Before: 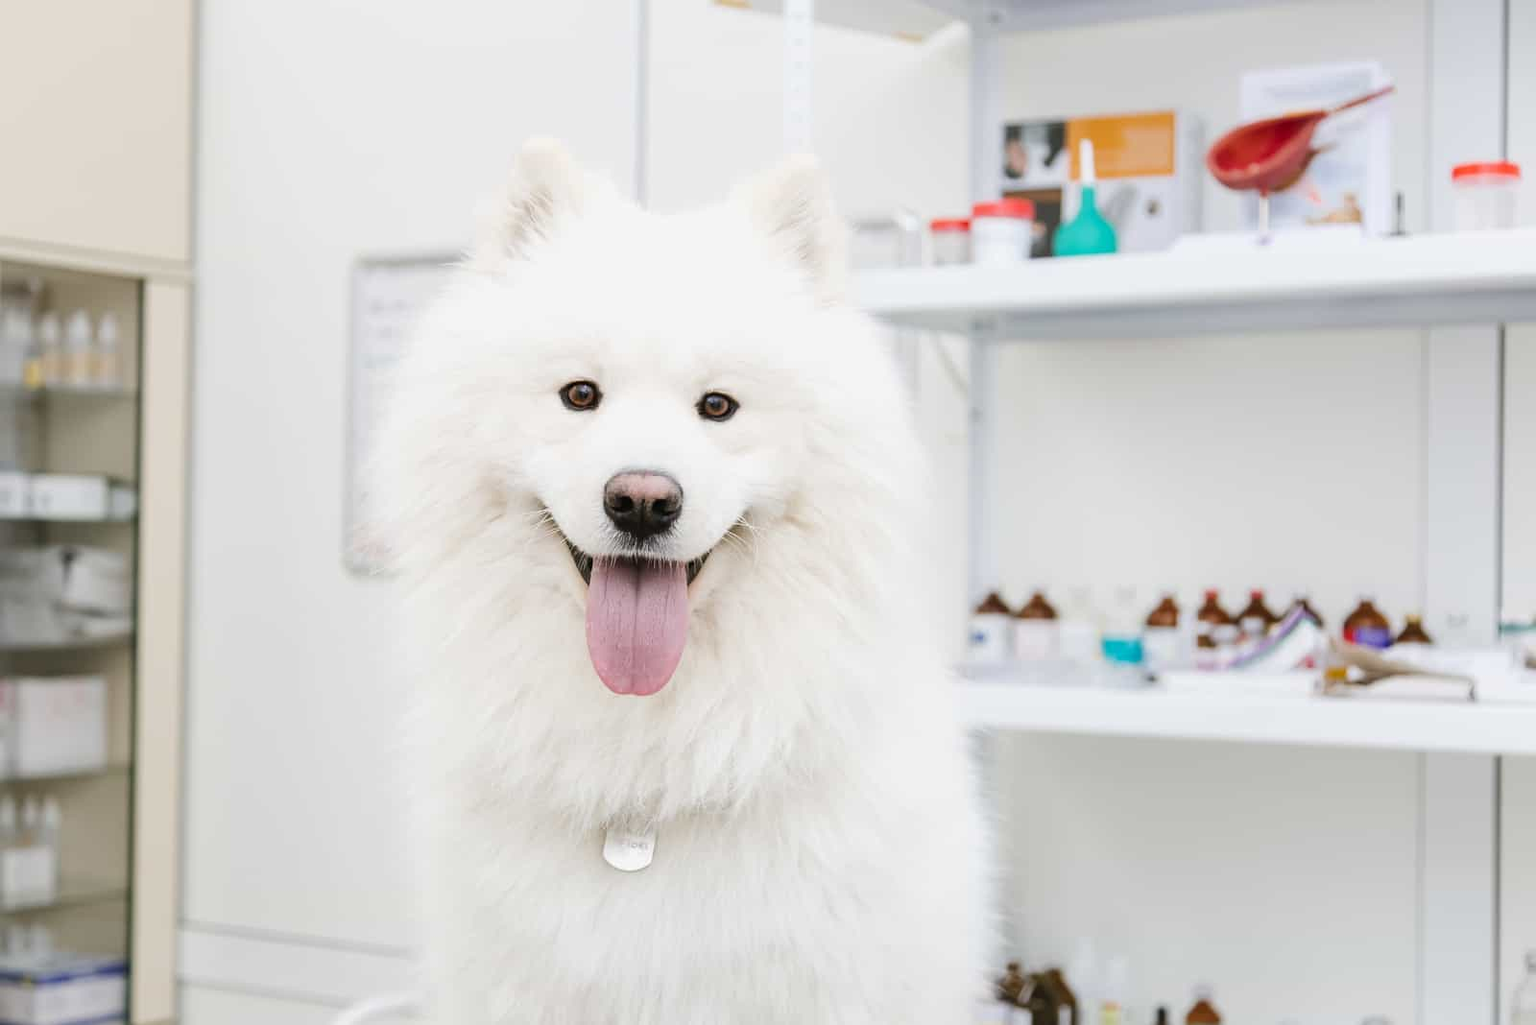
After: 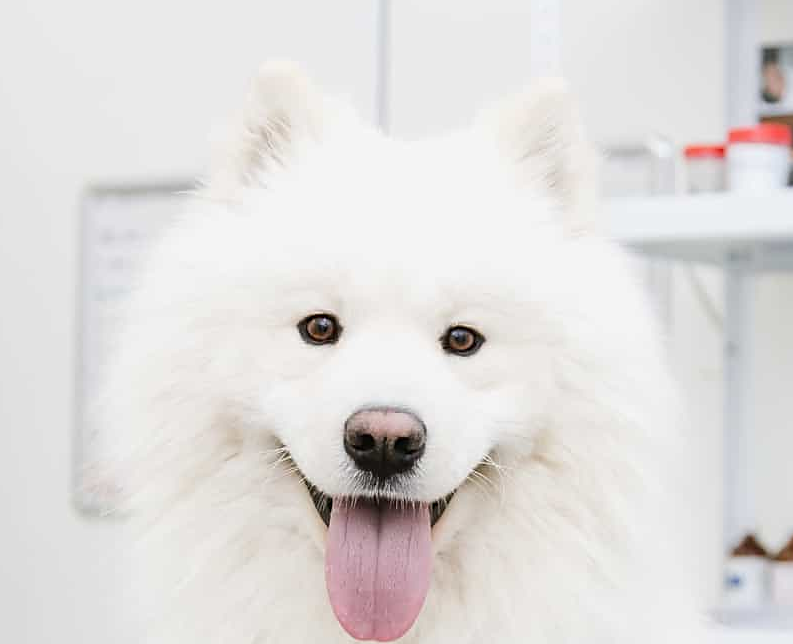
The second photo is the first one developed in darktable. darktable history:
sharpen: radius 1.838, amount 0.395, threshold 1.244
crop: left 17.85%, top 7.832%, right 32.531%, bottom 31.829%
